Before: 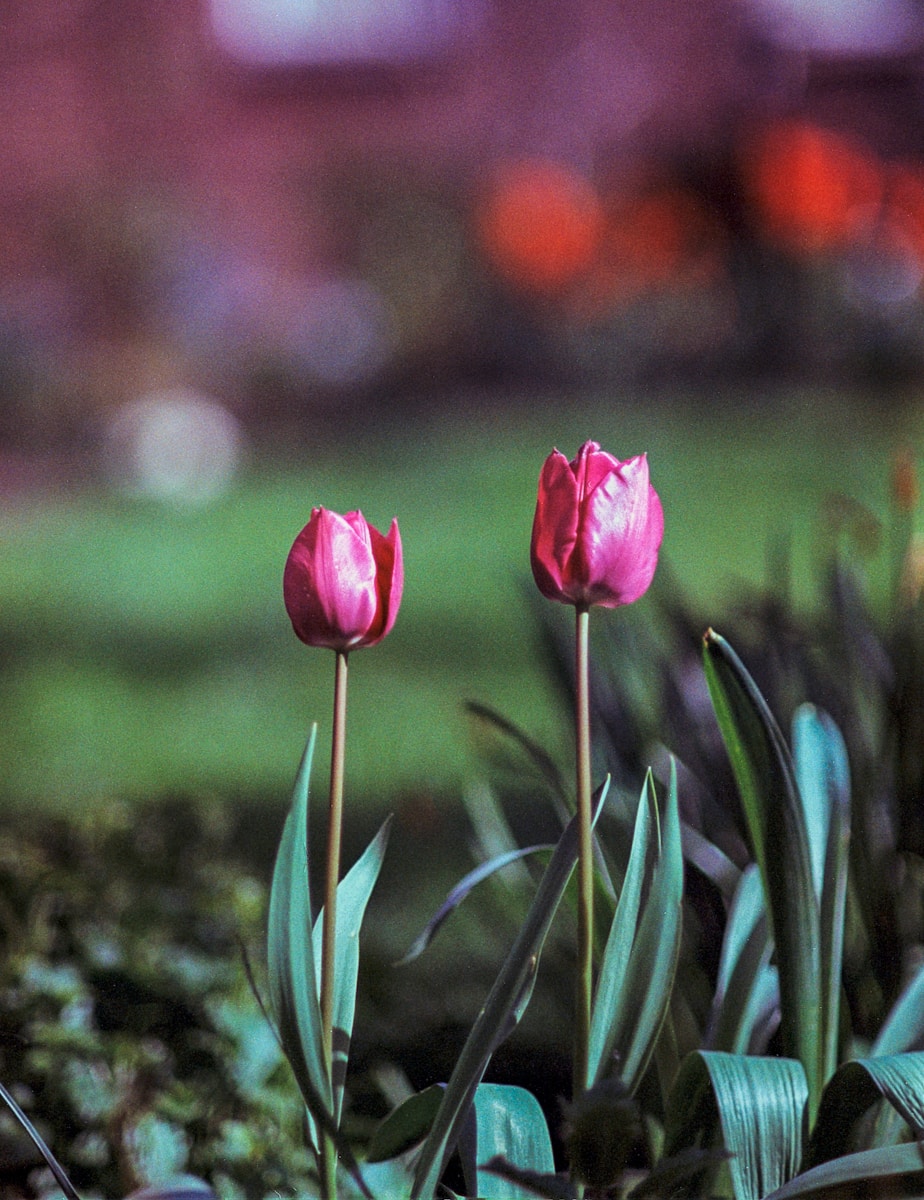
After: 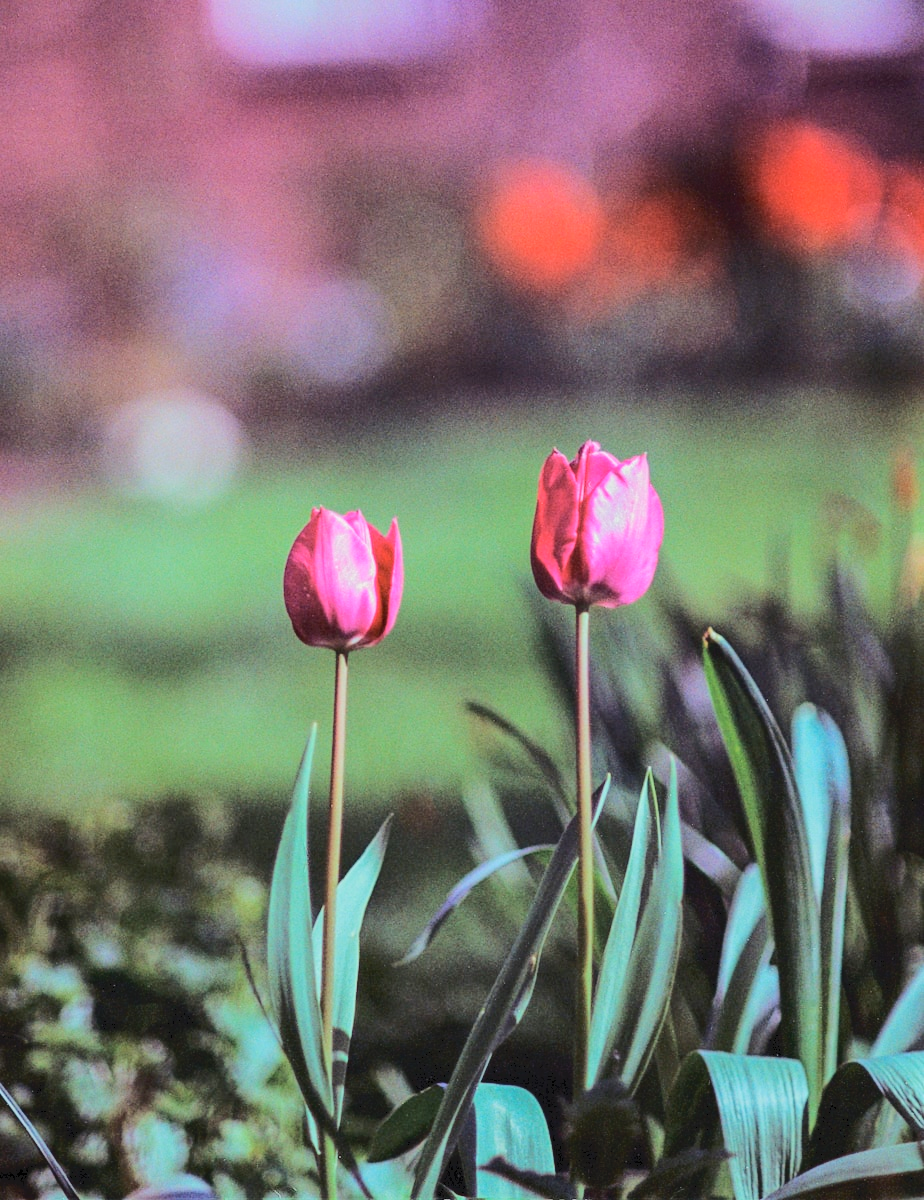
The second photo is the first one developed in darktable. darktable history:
base curve: curves: ch0 [(0, 0) (0.158, 0.273) (0.879, 0.895) (1, 1)]
tone curve: curves: ch0 [(0, 0) (0.003, 0.077) (0.011, 0.08) (0.025, 0.083) (0.044, 0.095) (0.069, 0.106) (0.1, 0.12) (0.136, 0.144) (0.177, 0.185) (0.224, 0.231) (0.277, 0.297) (0.335, 0.382) (0.399, 0.471) (0.468, 0.553) (0.543, 0.623) (0.623, 0.689) (0.709, 0.75) (0.801, 0.81) (0.898, 0.873) (1, 1)], color space Lab, independent channels, preserve colors none
